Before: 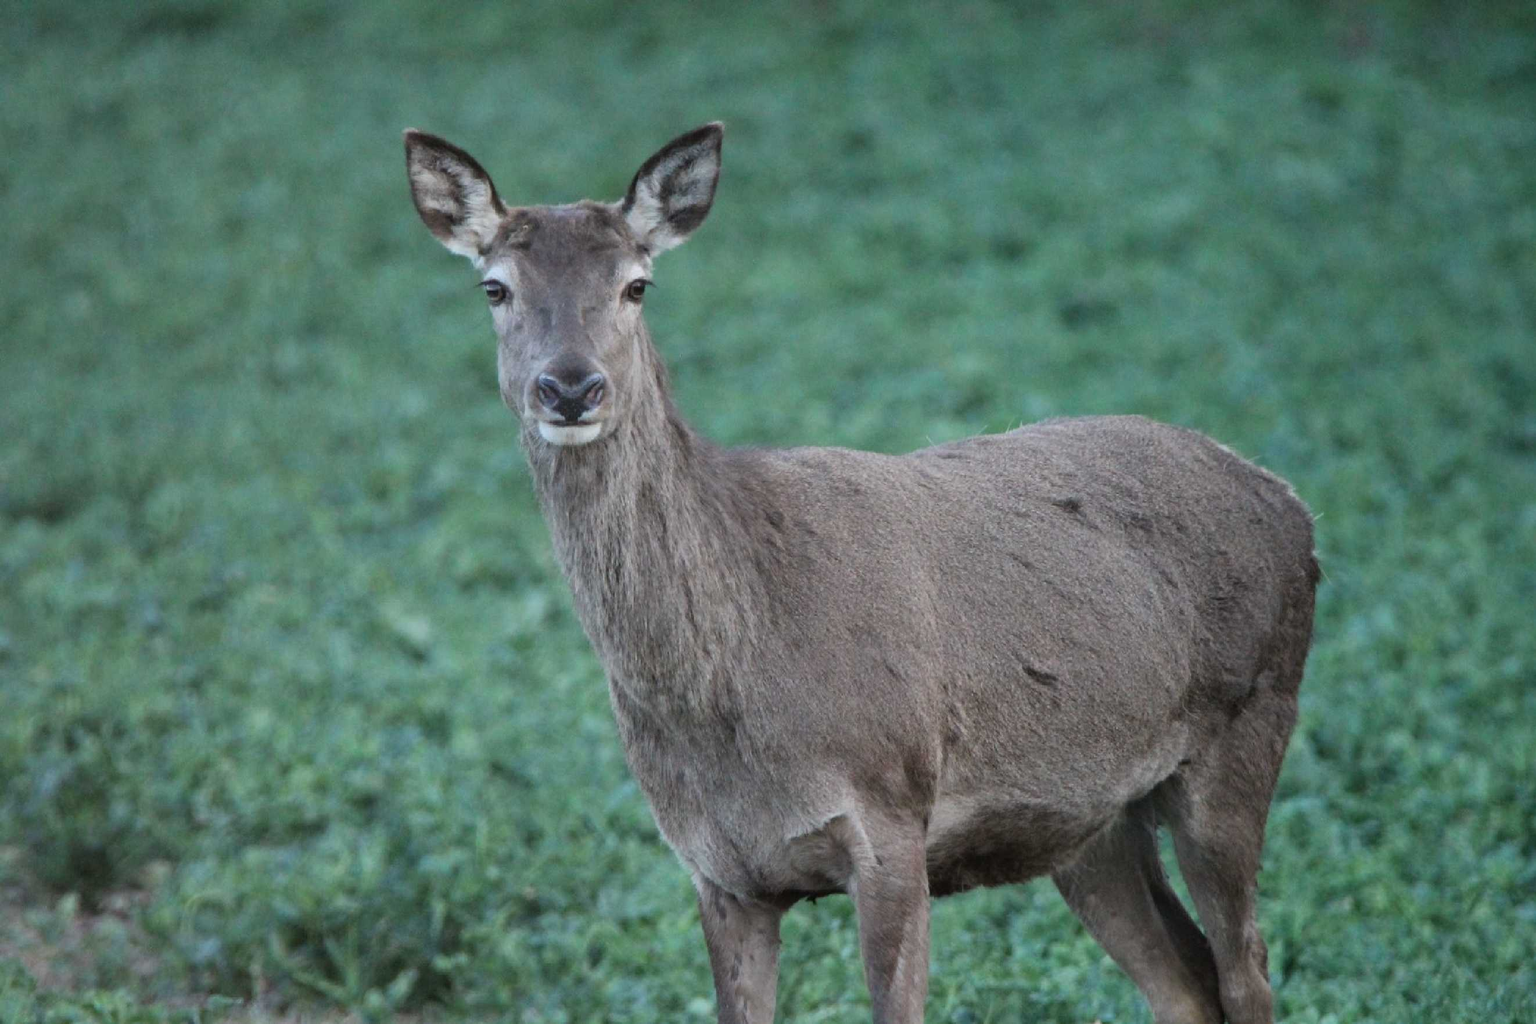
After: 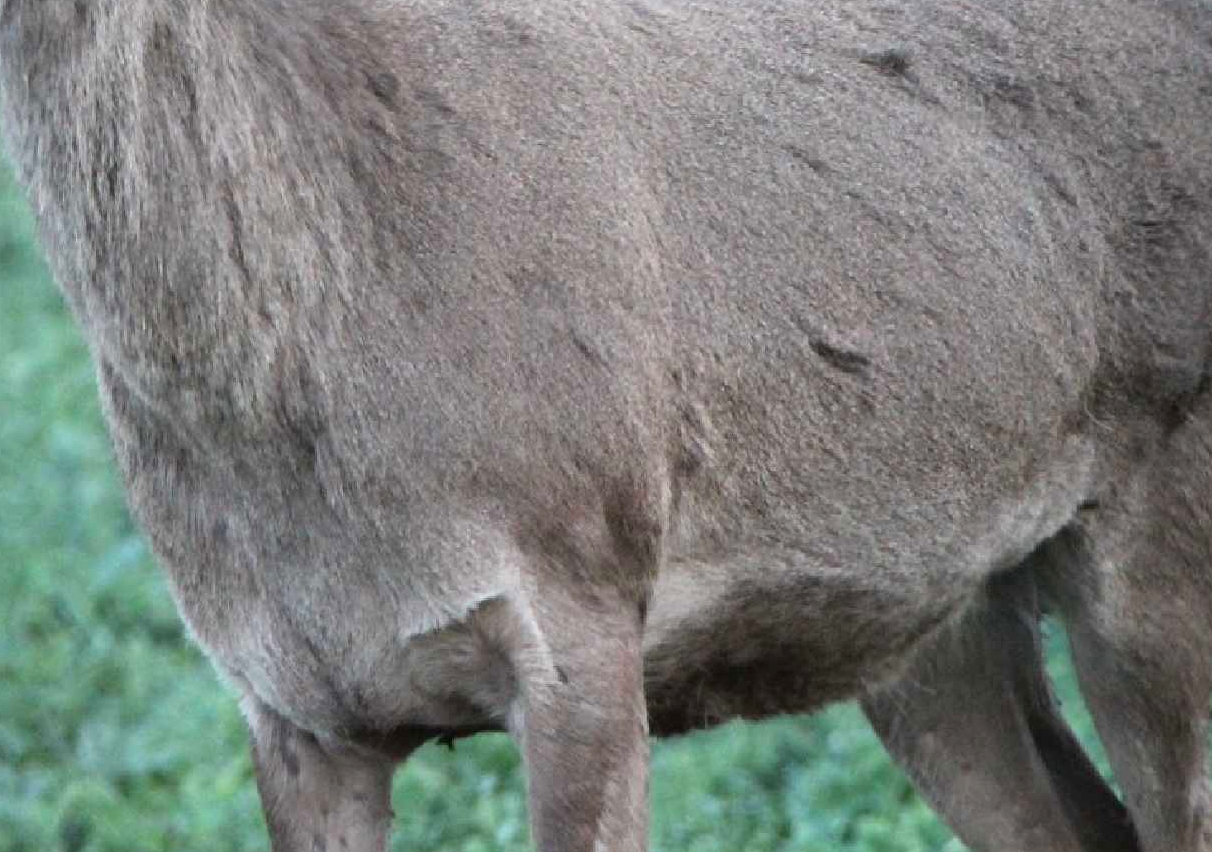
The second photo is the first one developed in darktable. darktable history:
crop: left 35.976%, top 45.819%, right 18.162%, bottom 5.807%
exposure: black level correction 0.001, exposure 0.5 EV, compensate exposure bias true, compensate highlight preservation false
